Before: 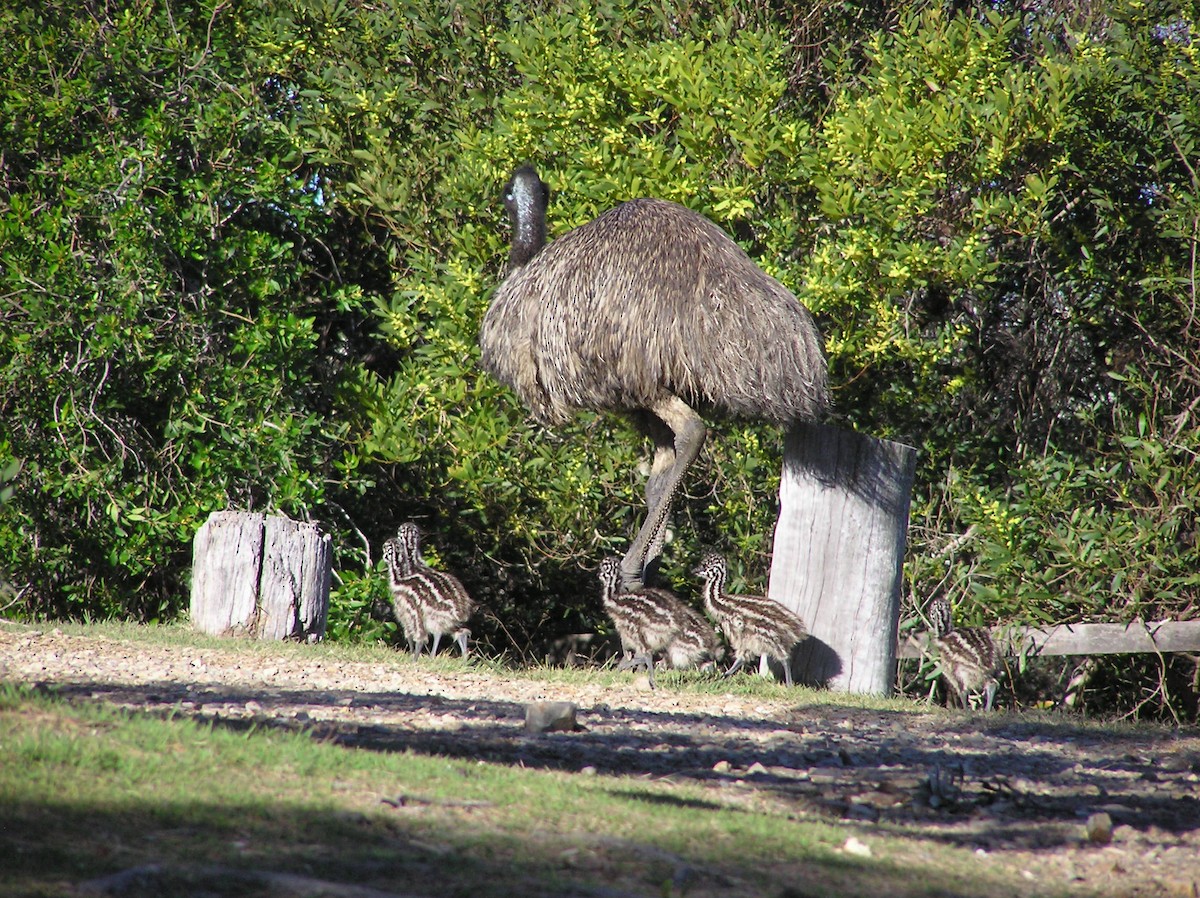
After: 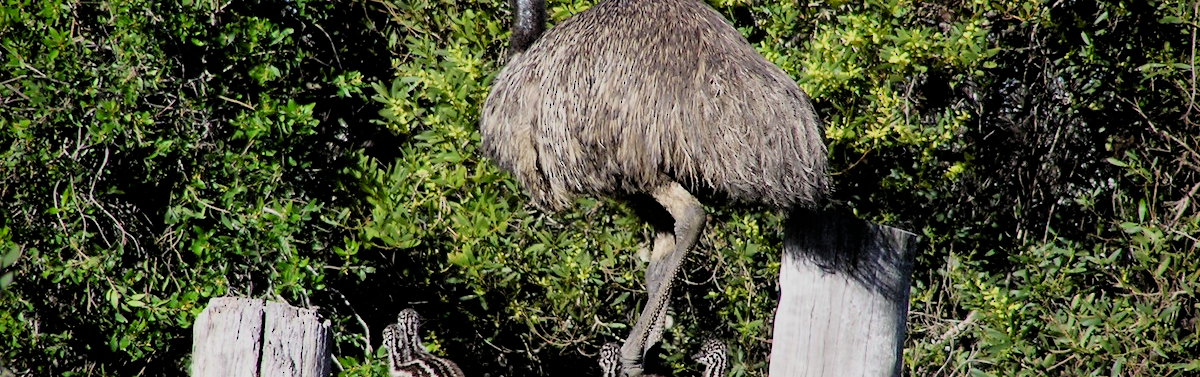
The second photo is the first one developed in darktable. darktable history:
crop and rotate: top 23.921%, bottom 33.992%
exposure: black level correction 0.01, exposure 0.015 EV, compensate highlight preservation false
filmic rgb: black relative exposure -5.12 EV, white relative exposure 3.98 EV, hardness 2.9, contrast 1.191
